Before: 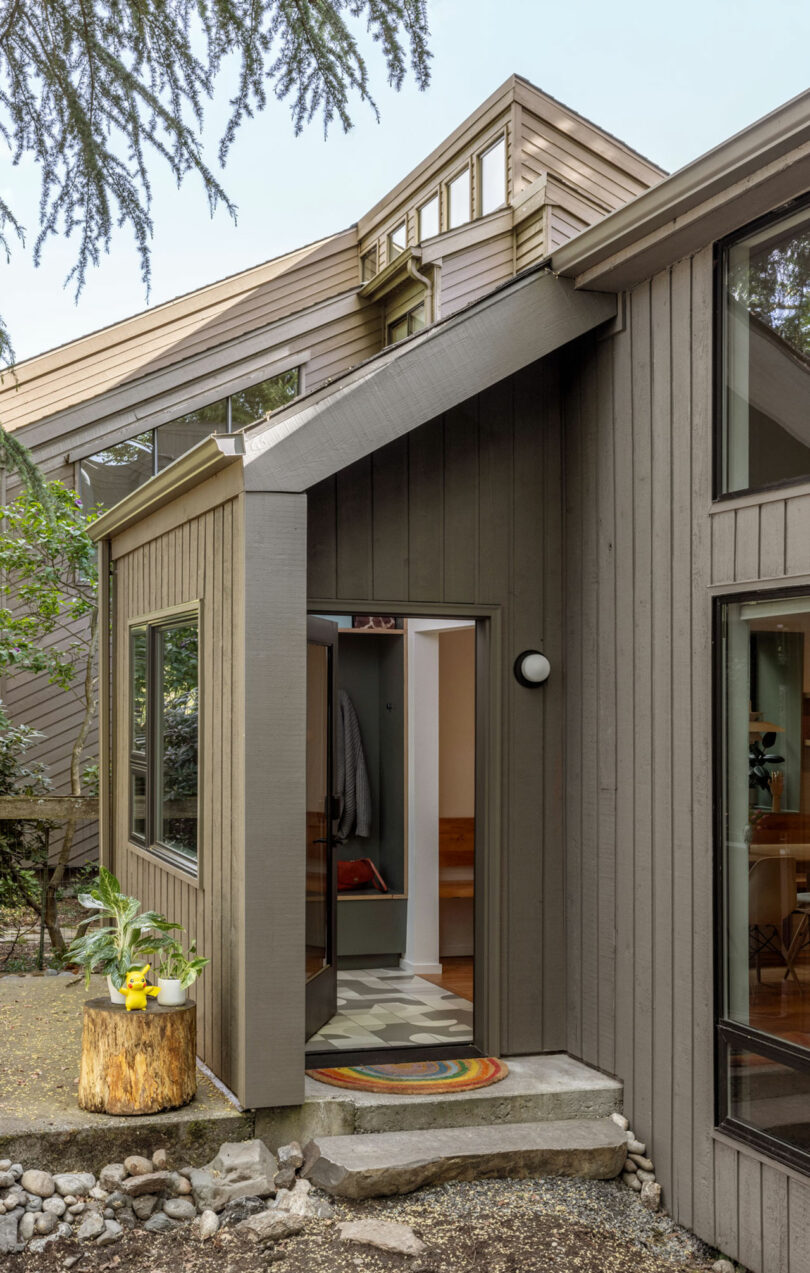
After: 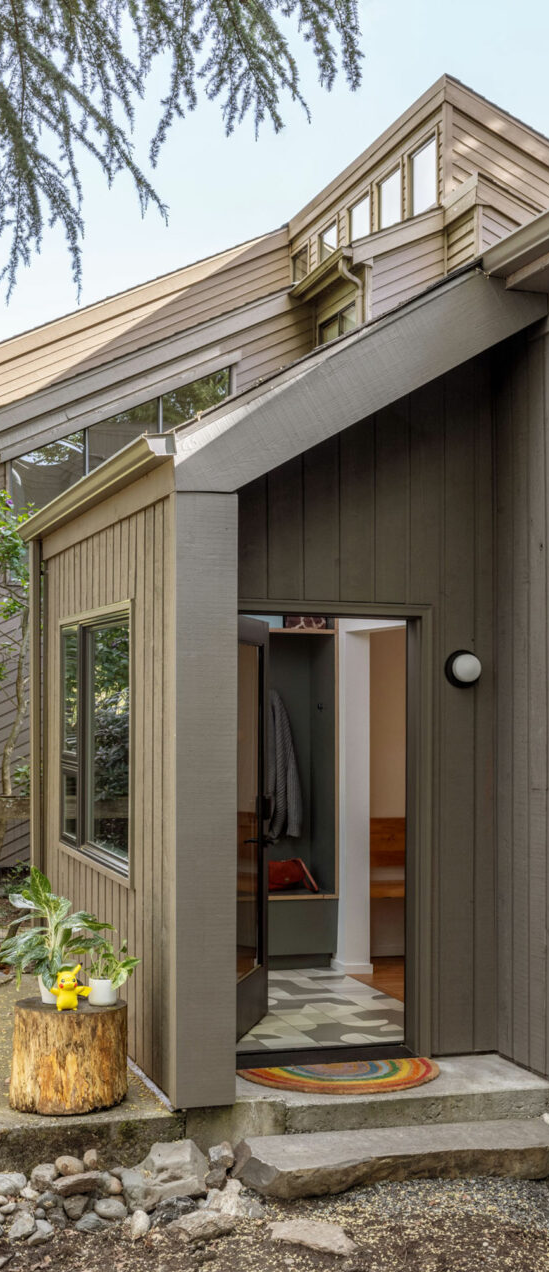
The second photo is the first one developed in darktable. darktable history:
crop and rotate: left 8.527%, right 23.629%
